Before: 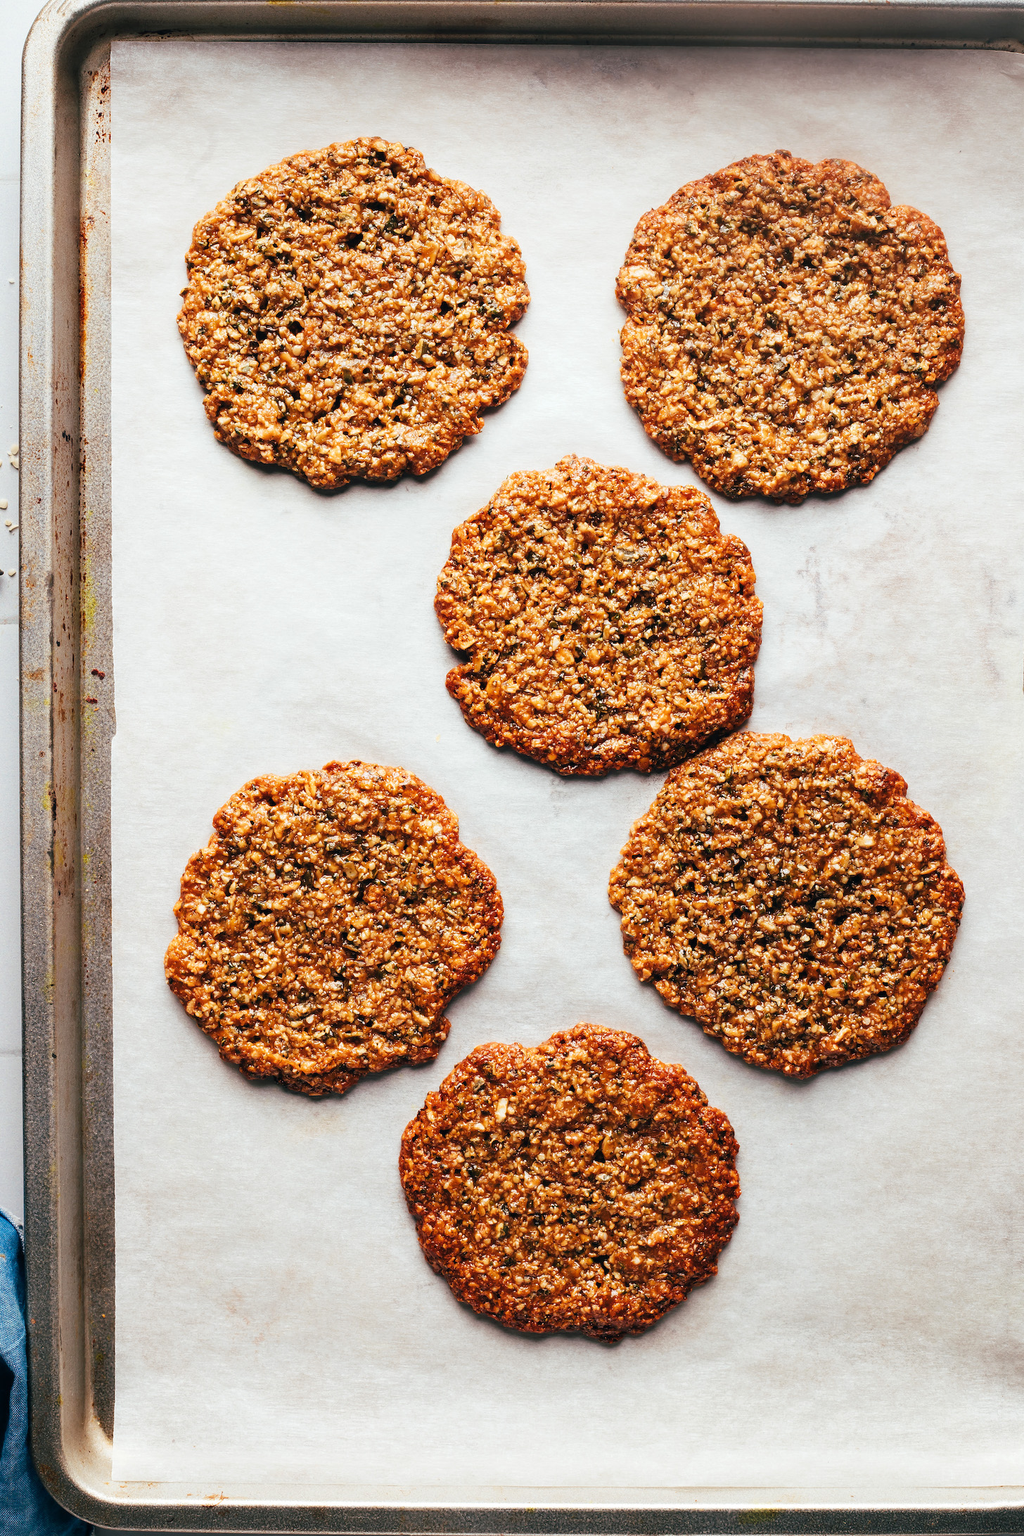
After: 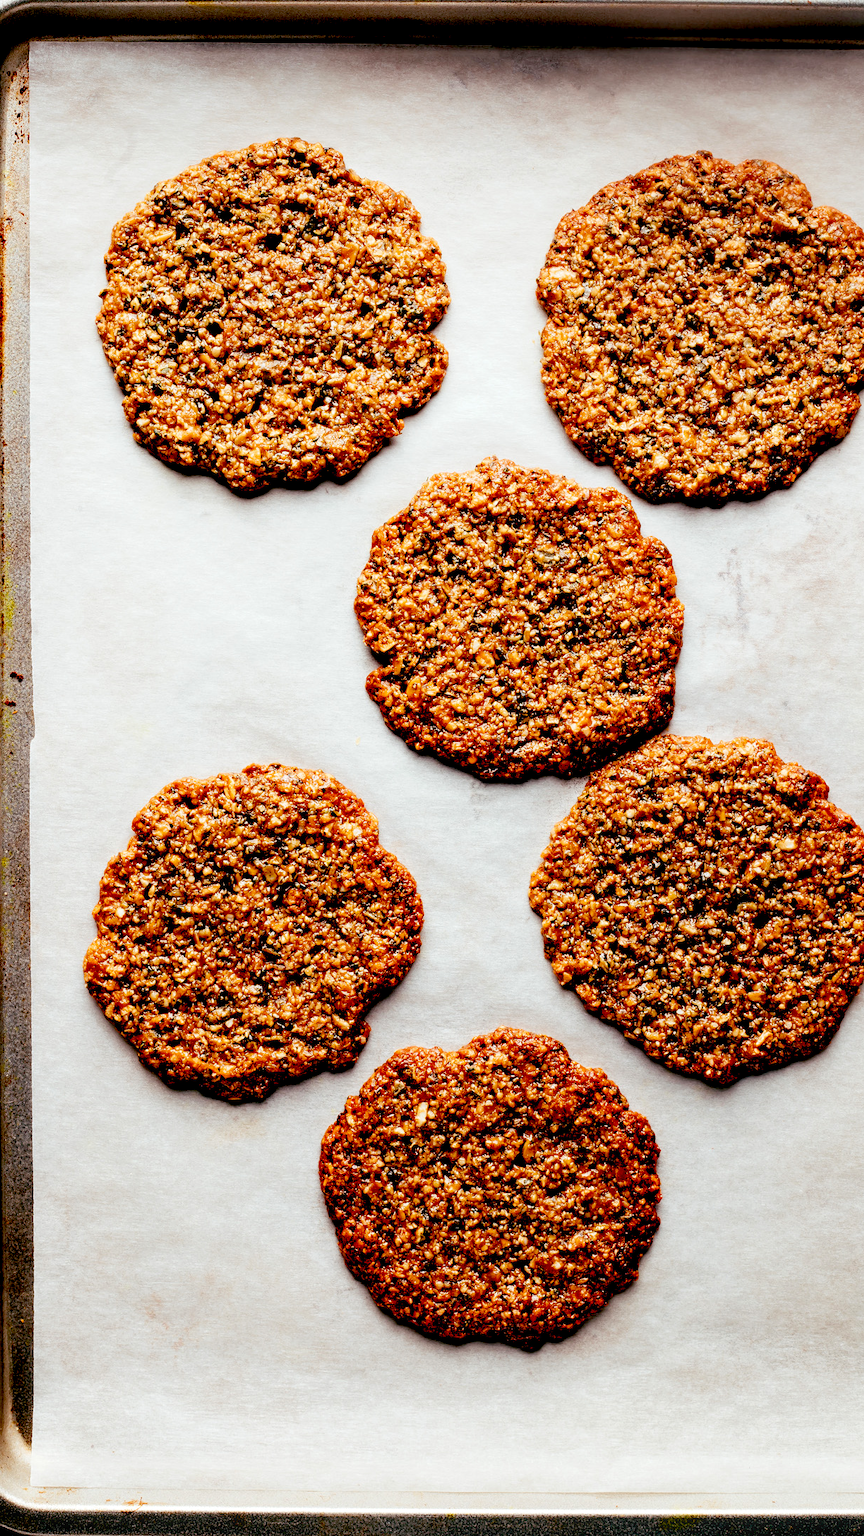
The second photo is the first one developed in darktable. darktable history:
levels: levels [0, 0.498, 1]
crop: left 8.026%, right 7.374%
exposure: black level correction 0.047, exposure 0.013 EV, compensate highlight preservation false
bloom: size 3%, threshold 100%, strength 0%
